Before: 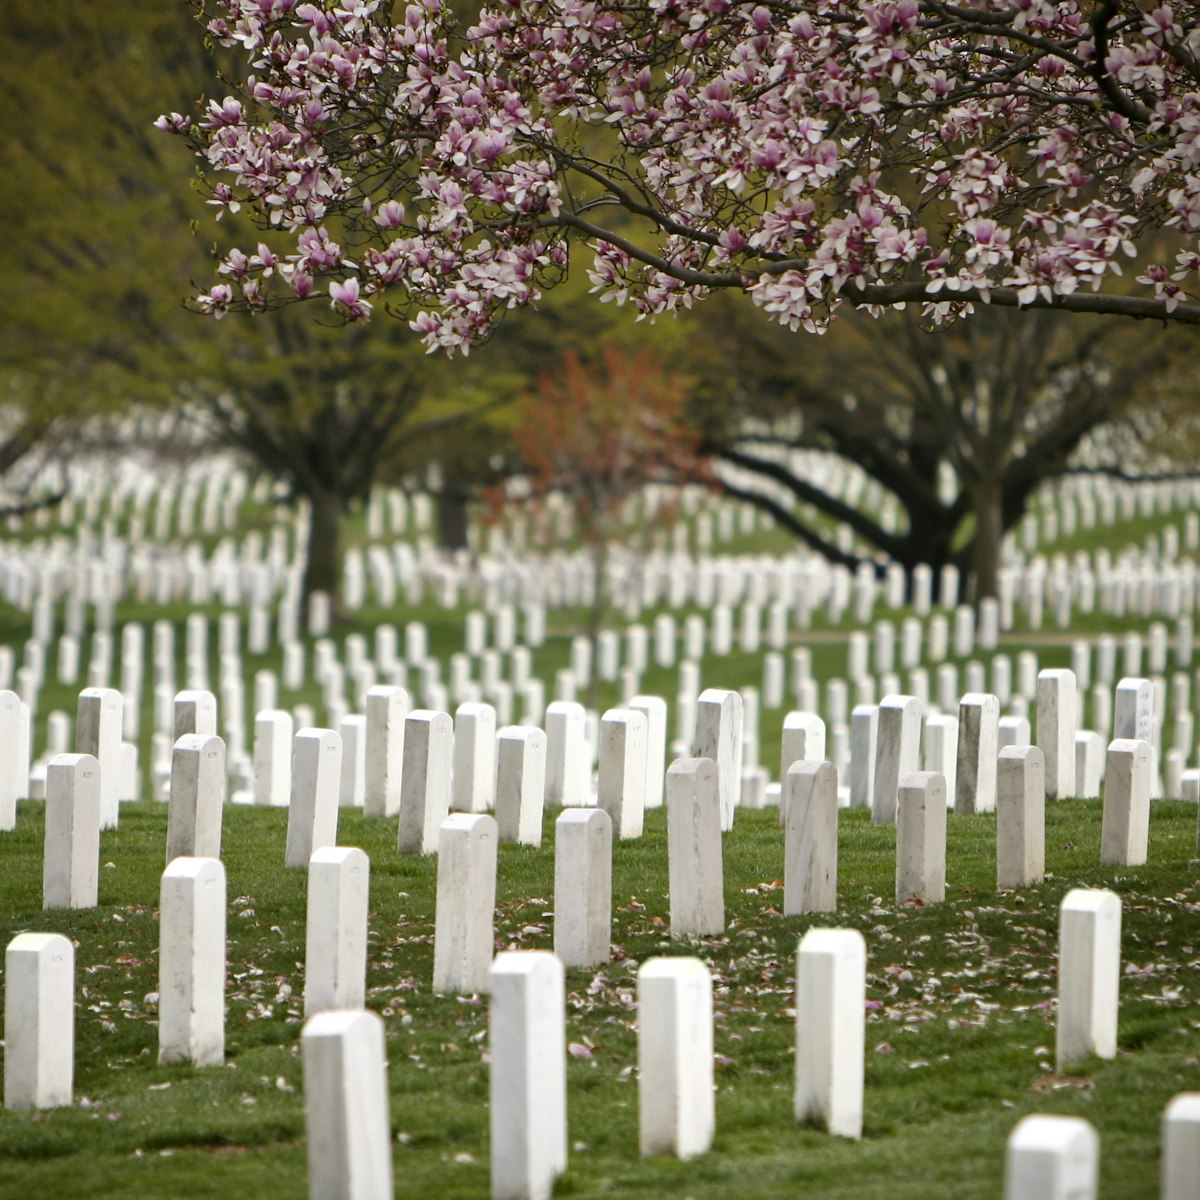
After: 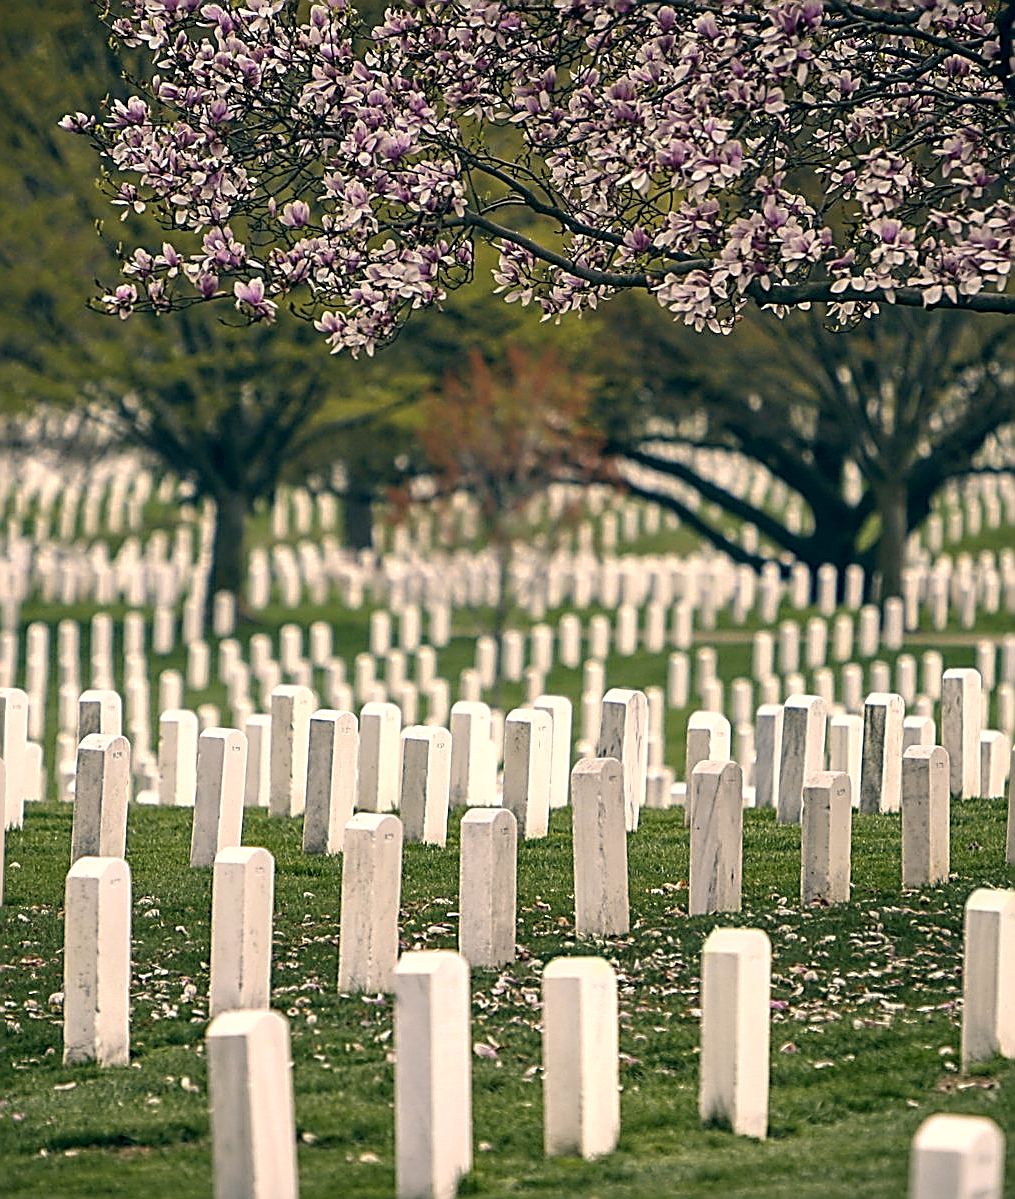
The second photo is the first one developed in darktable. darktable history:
sharpen: amount 1.985
crop: left 7.975%, right 7.411%
color correction: highlights a* 10.31, highlights b* 13.9, shadows a* -10.01, shadows b* -14.93
local contrast: detail 130%
